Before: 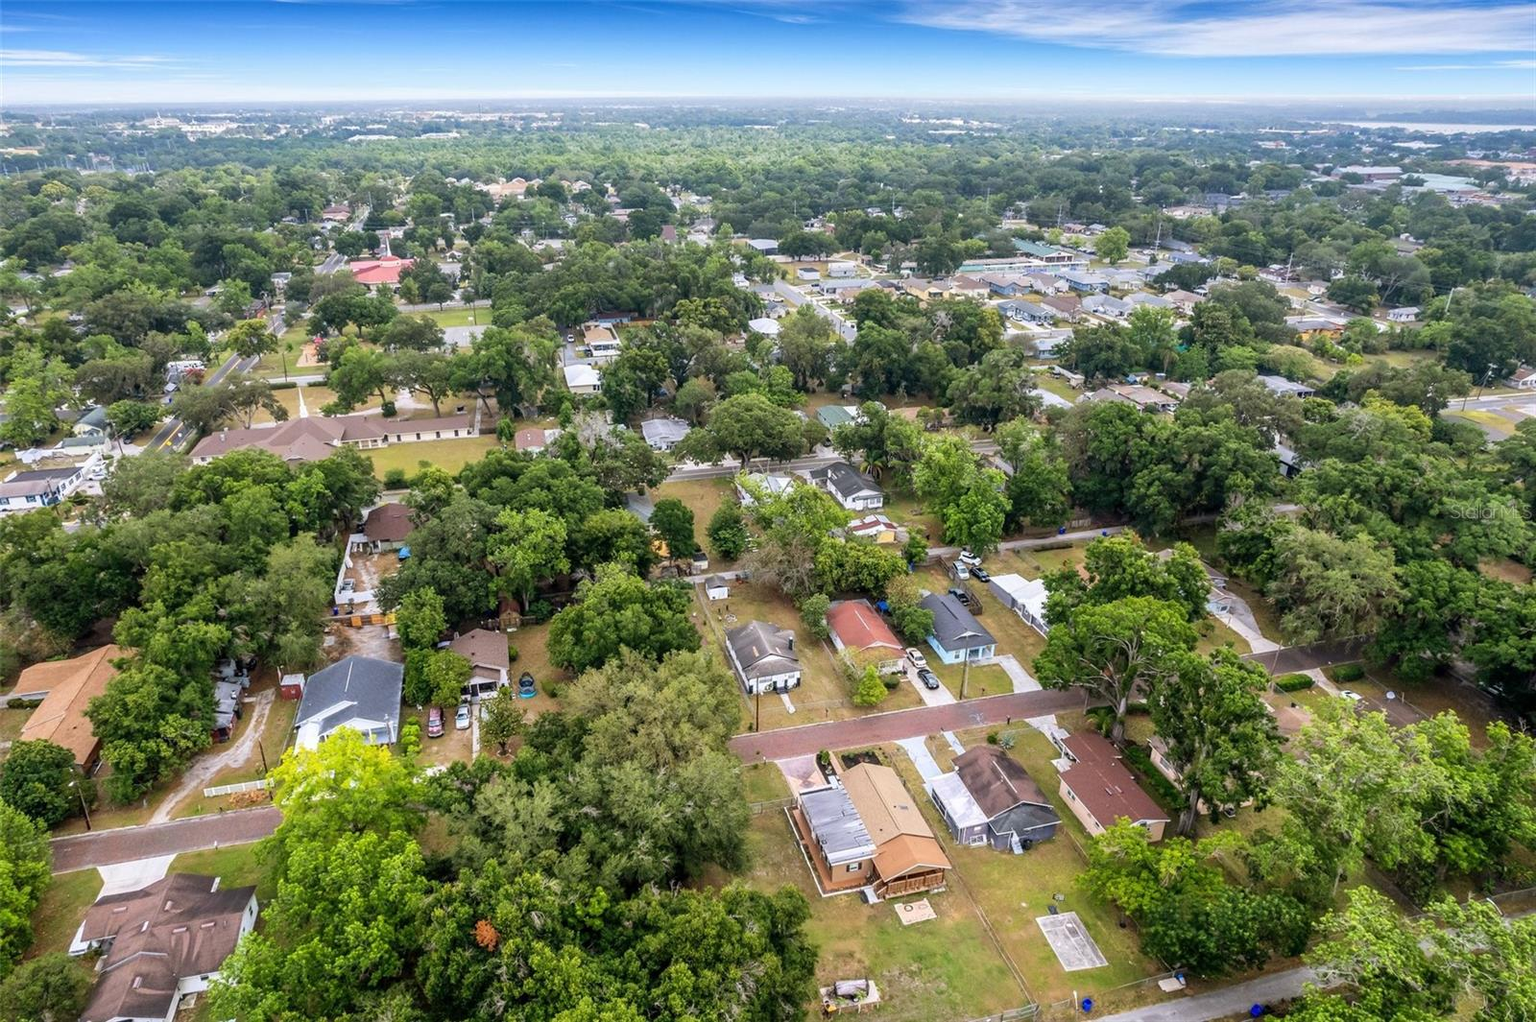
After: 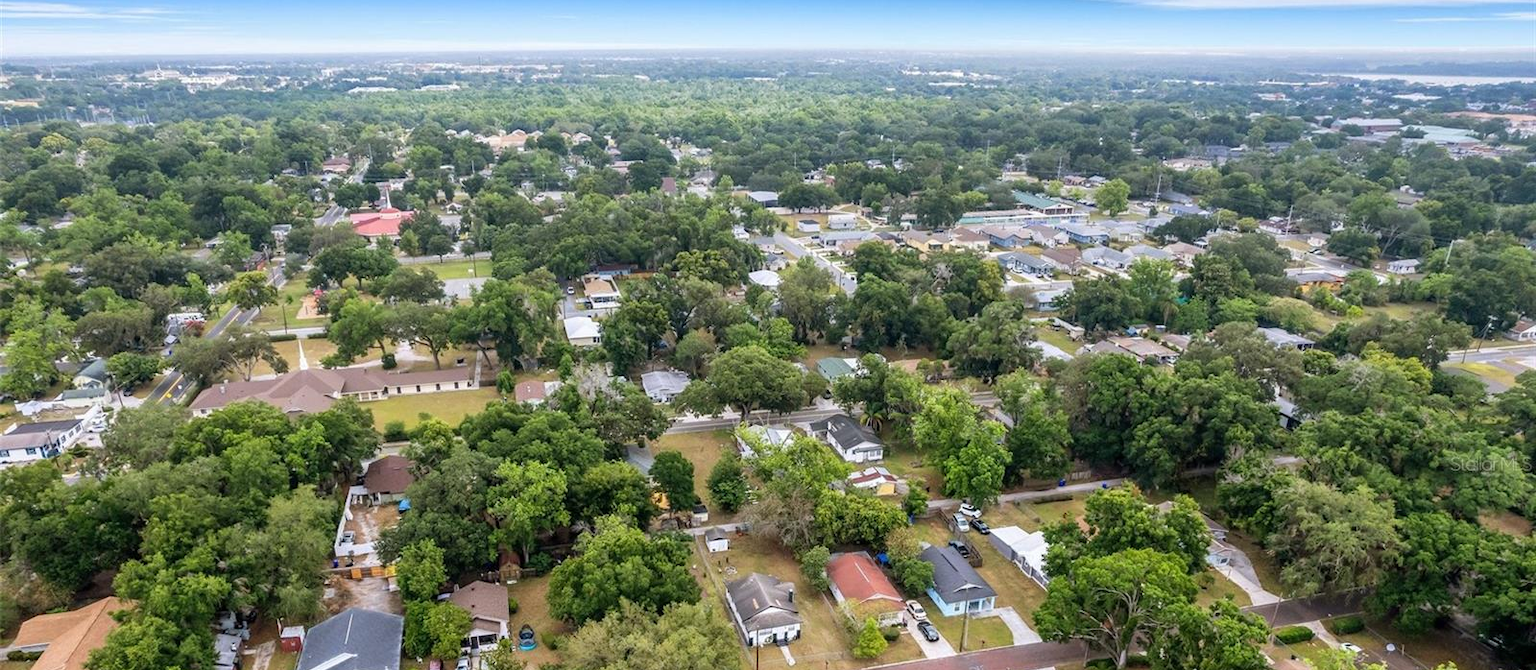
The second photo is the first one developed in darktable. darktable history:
crop and rotate: top 4.731%, bottom 29.676%
